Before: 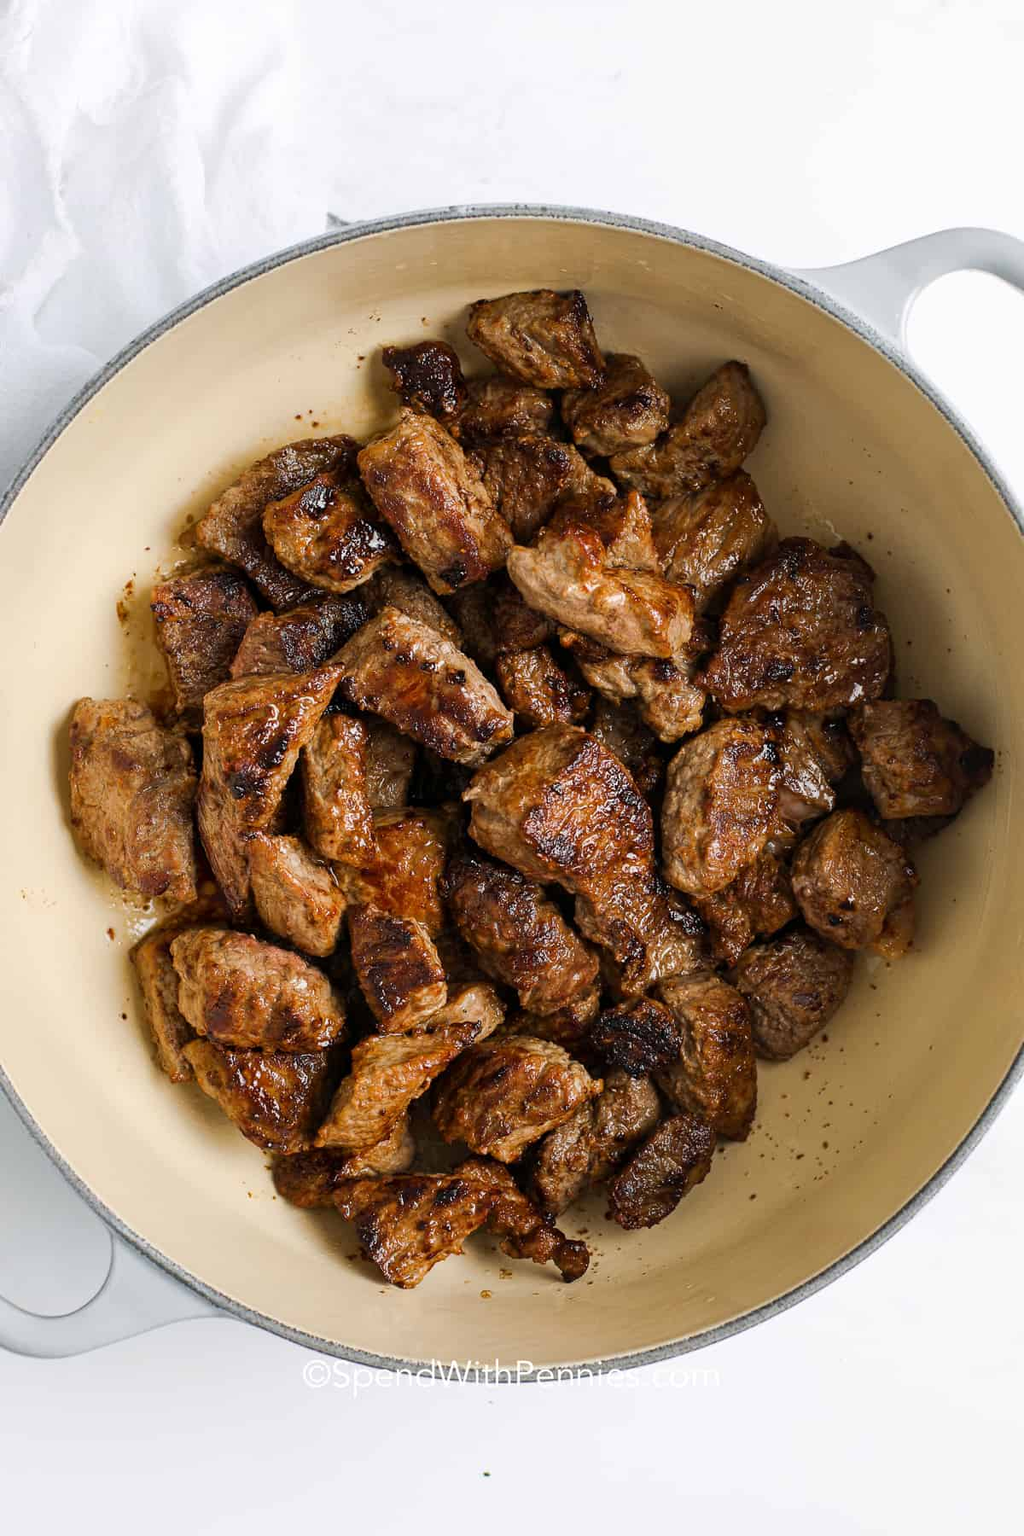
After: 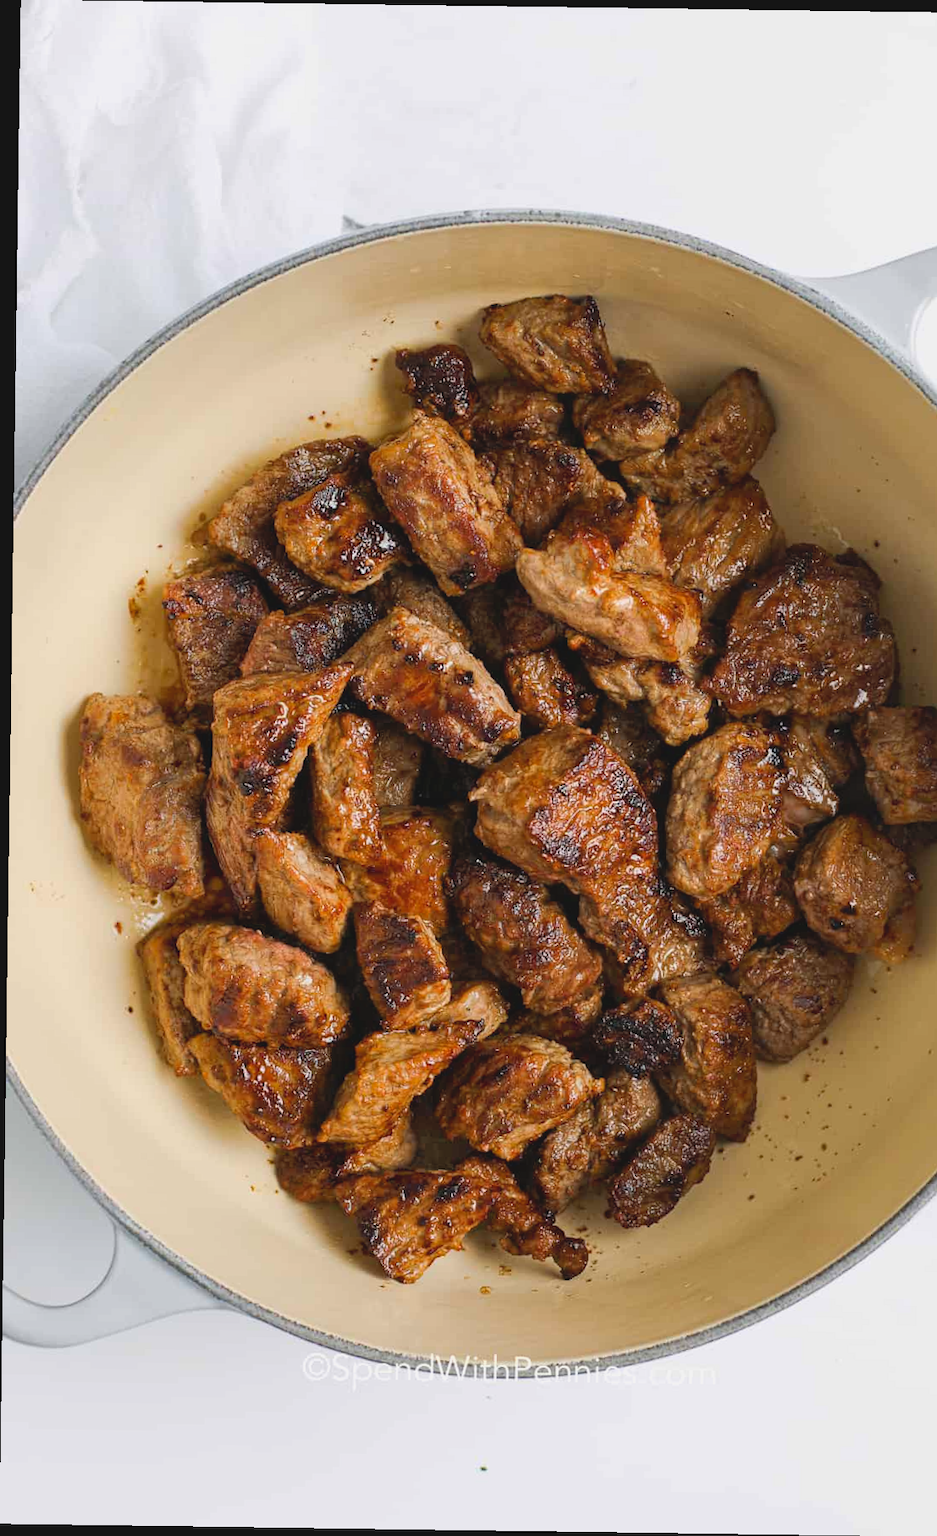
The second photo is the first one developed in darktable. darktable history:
rotate and perspective: rotation 0.8°, automatic cropping off
contrast brightness saturation: contrast -0.1, brightness 0.05, saturation 0.08
crop: right 9.509%, bottom 0.031%
